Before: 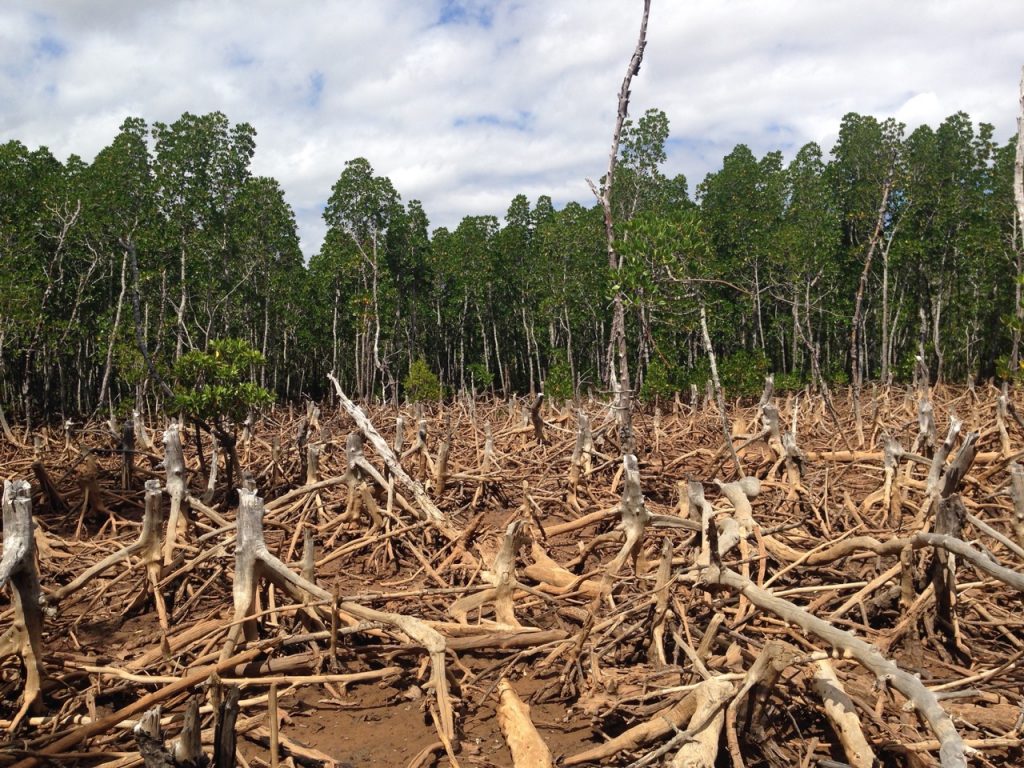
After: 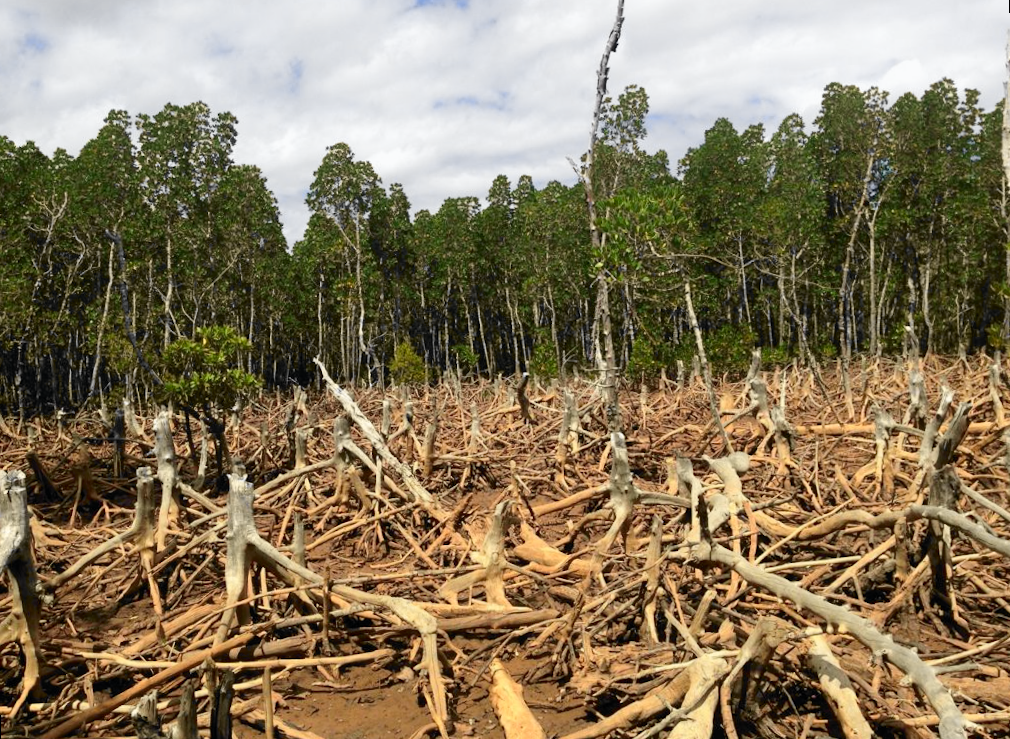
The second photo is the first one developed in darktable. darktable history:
tone curve: curves: ch0 [(0, 0) (0.071, 0.058) (0.266, 0.268) (0.498, 0.542) (0.766, 0.807) (1, 0.983)]; ch1 [(0, 0) (0.346, 0.307) (0.408, 0.387) (0.463, 0.465) (0.482, 0.493) (0.502, 0.499) (0.517, 0.502) (0.55, 0.548) (0.597, 0.61) (0.651, 0.698) (1, 1)]; ch2 [(0, 0) (0.346, 0.34) (0.434, 0.46) (0.485, 0.494) (0.5, 0.498) (0.517, 0.506) (0.526, 0.539) (0.583, 0.603) (0.625, 0.659) (1, 1)], color space Lab, independent channels, preserve colors none
contrast equalizer: y [[0.518, 0.517, 0.501, 0.5, 0.5, 0.5], [0.5 ×6], [0.5 ×6], [0 ×6], [0 ×6]]
rotate and perspective: rotation -1.32°, lens shift (horizontal) -0.031, crop left 0.015, crop right 0.985, crop top 0.047, crop bottom 0.982
